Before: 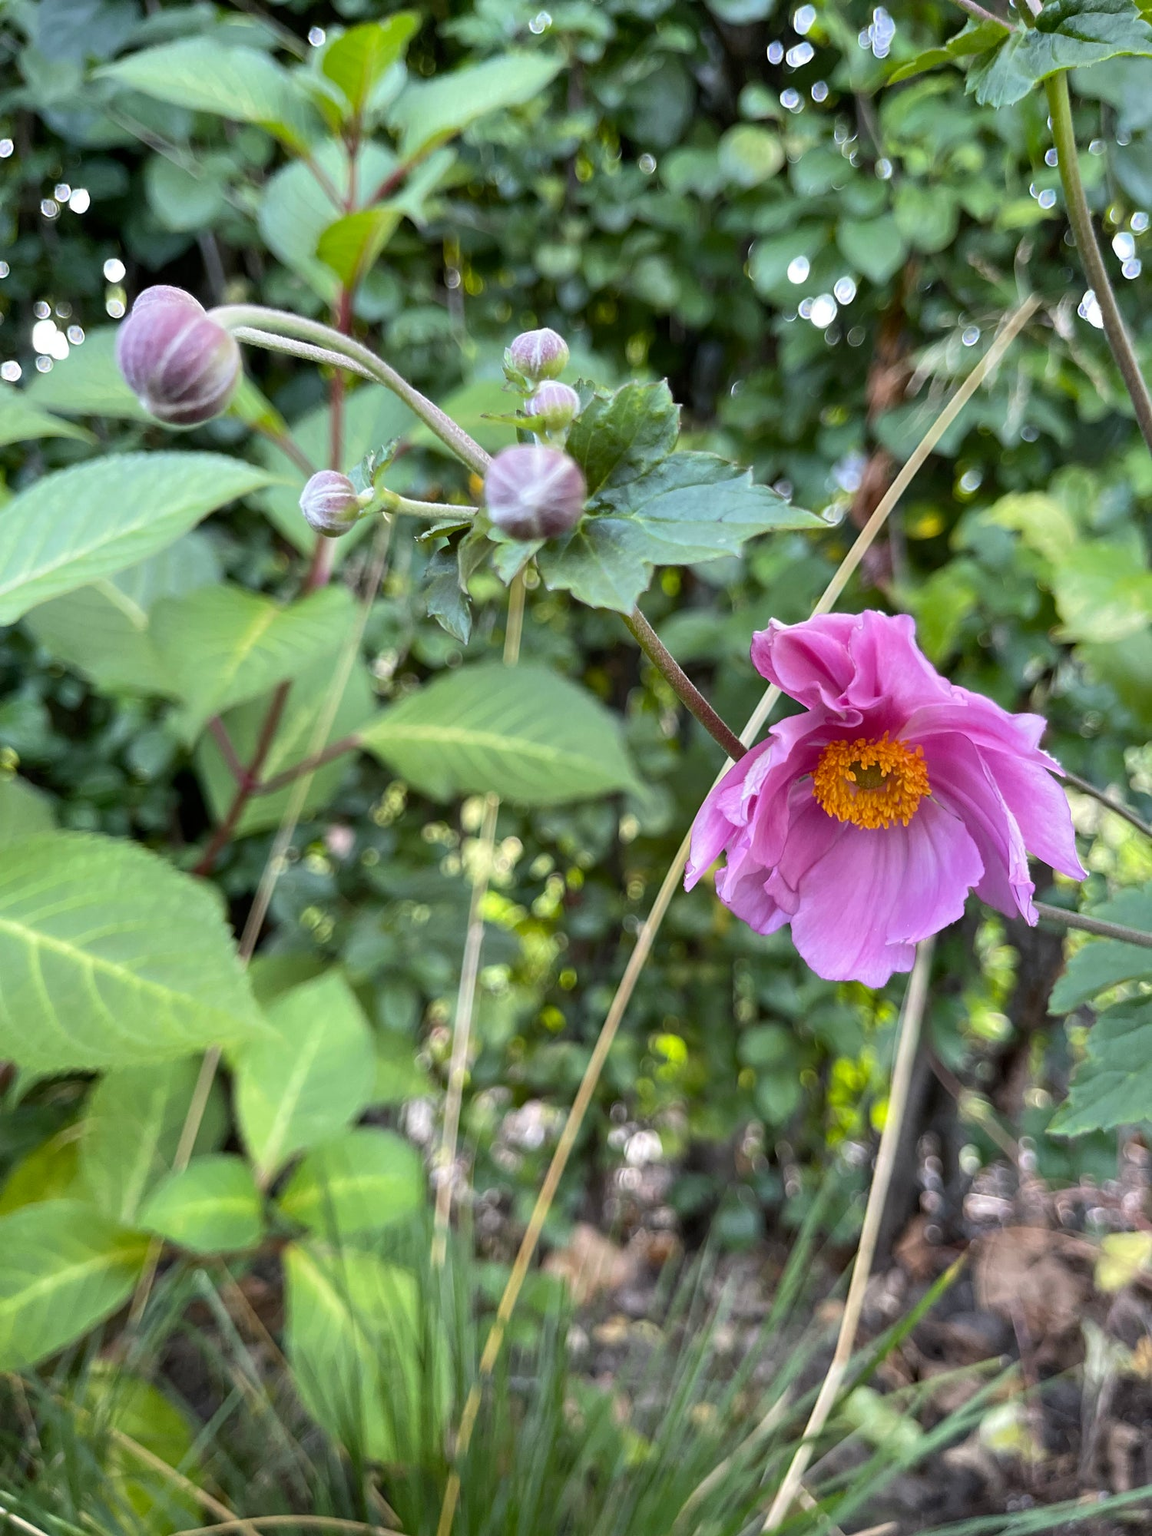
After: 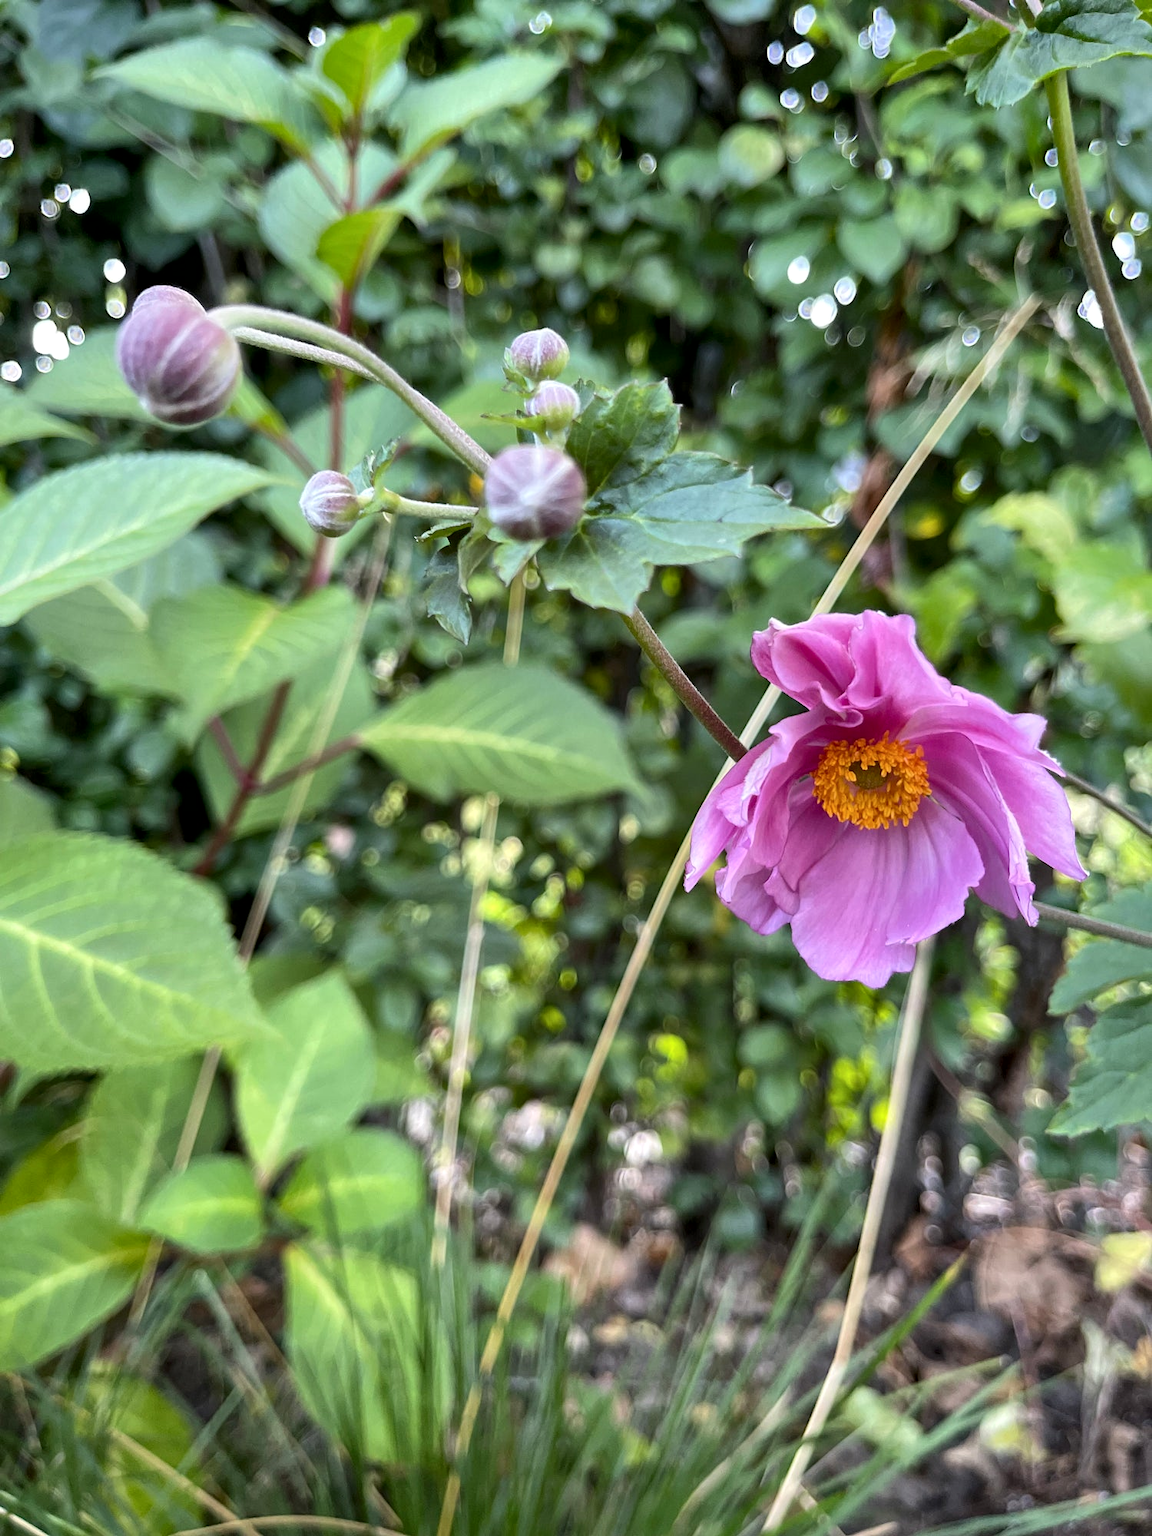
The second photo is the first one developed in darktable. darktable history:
local contrast: mode bilateral grid, contrast 19, coarseness 49, detail 132%, midtone range 0.2
